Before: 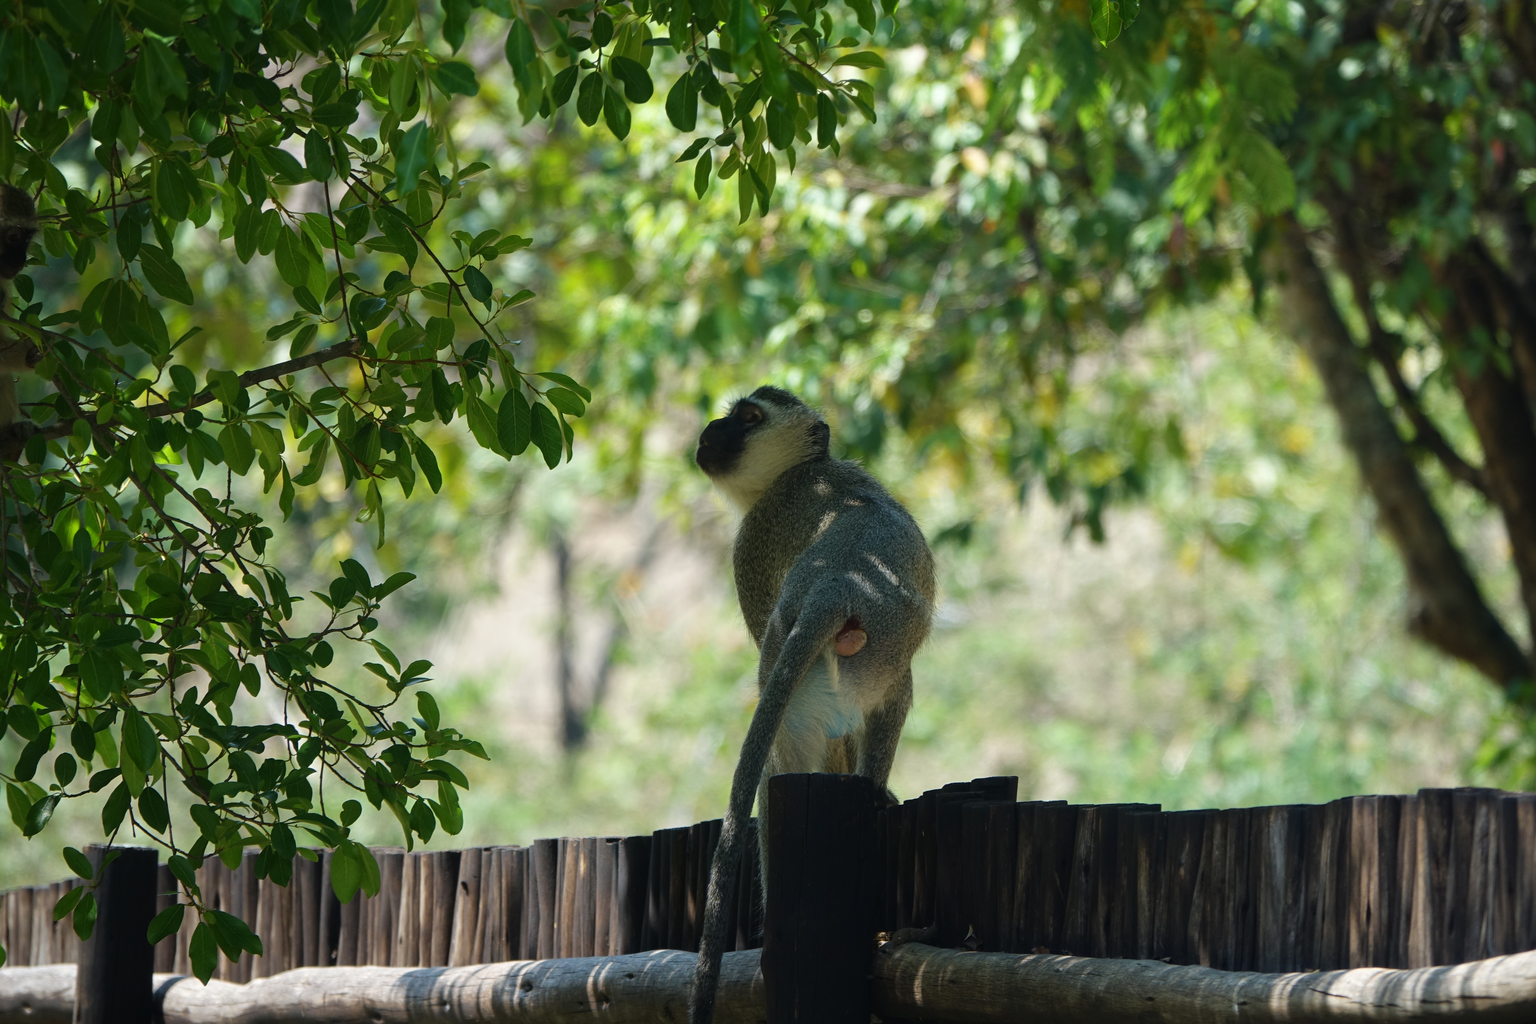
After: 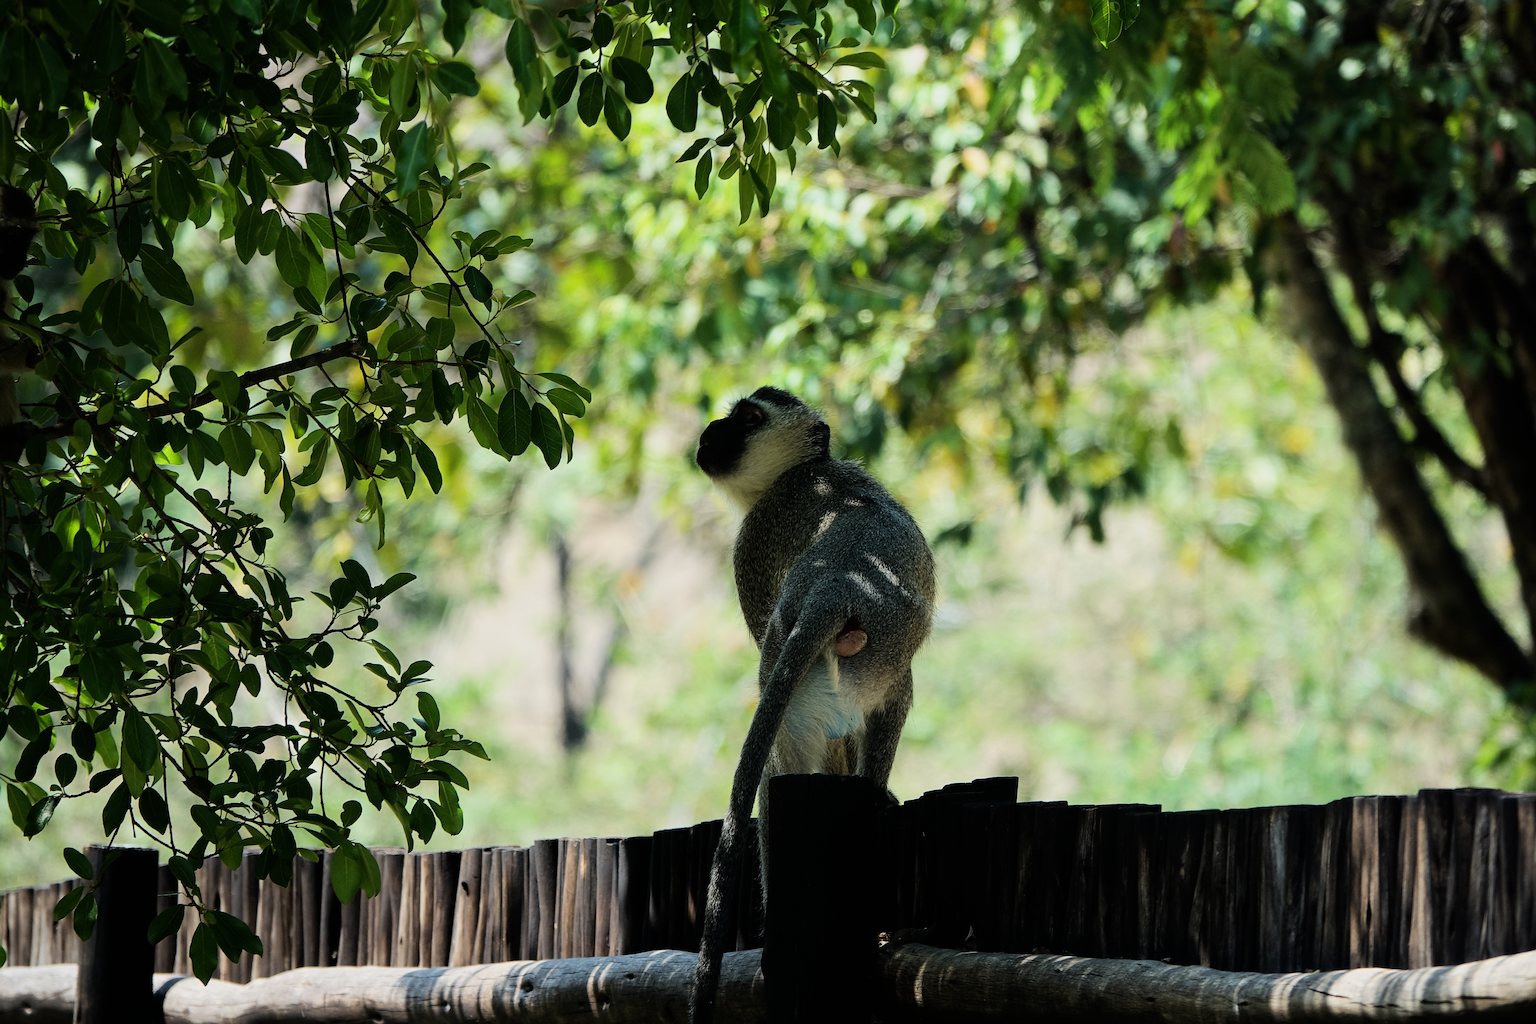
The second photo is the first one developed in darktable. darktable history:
tone equalizer: -8 EV -0.75 EV, -7 EV -0.7 EV, -6 EV -0.6 EV, -5 EV -0.4 EV, -3 EV 0.4 EV, -2 EV 0.6 EV, -1 EV 0.7 EV, +0 EV 0.75 EV, edges refinement/feathering 500, mask exposure compensation -1.57 EV, preserve details no
filmic rgb: black relative exposure -7.65 EV, white relative exposure 4.56 EV, hardness 3.61, color science v6 (2022)
sharpen: on, module defaults
